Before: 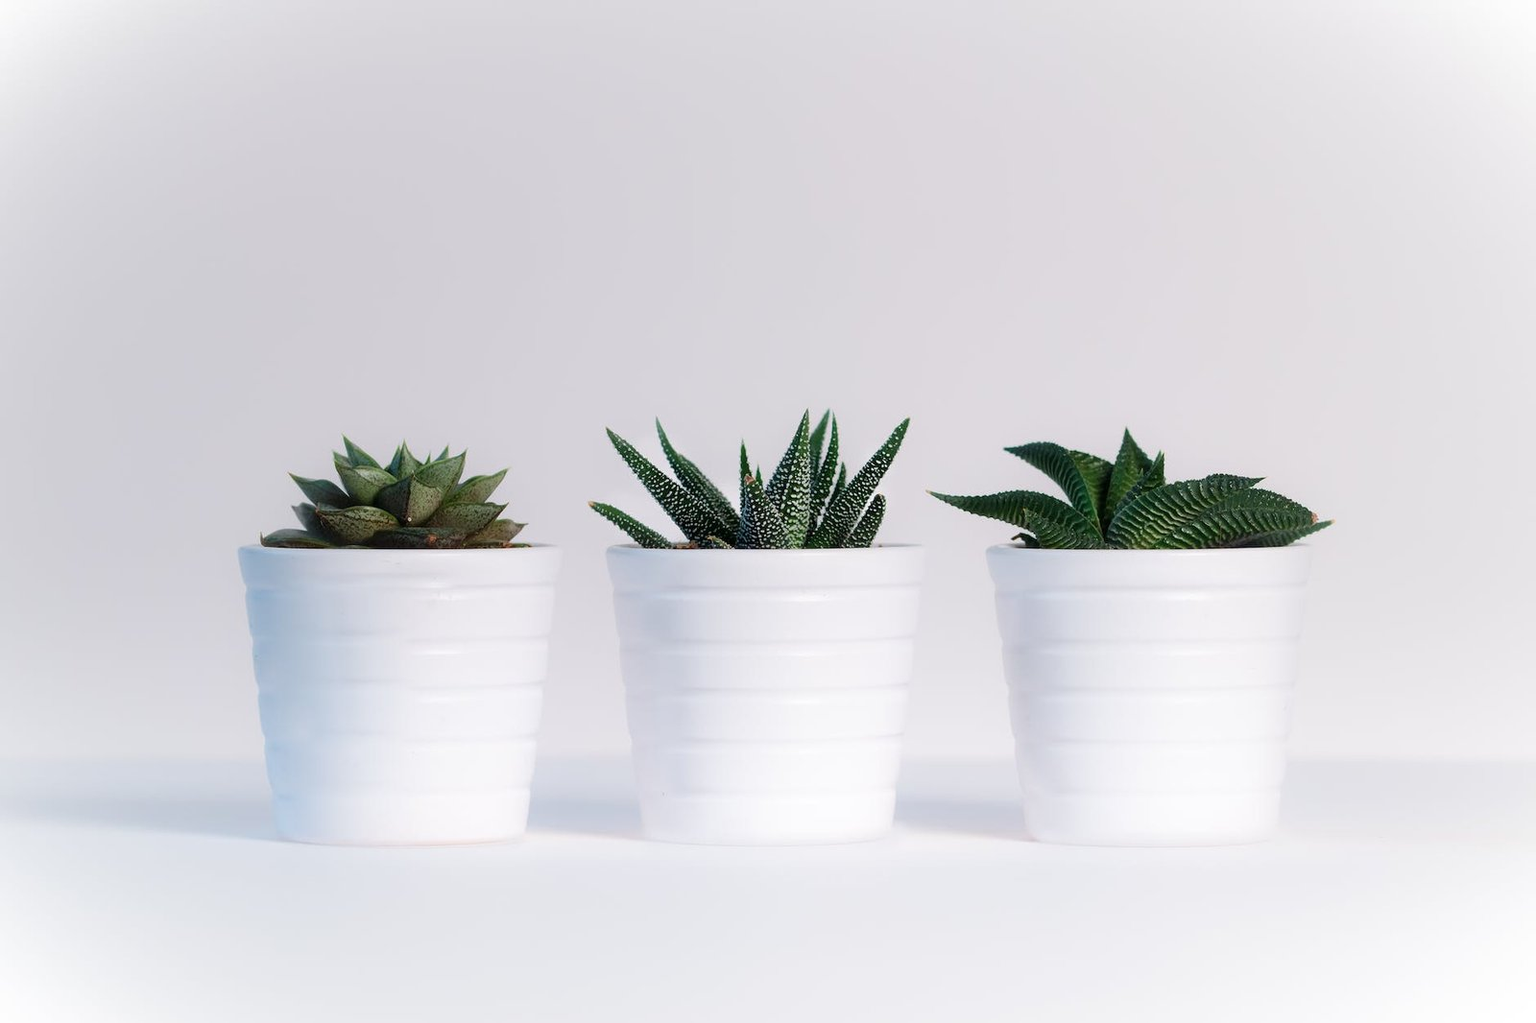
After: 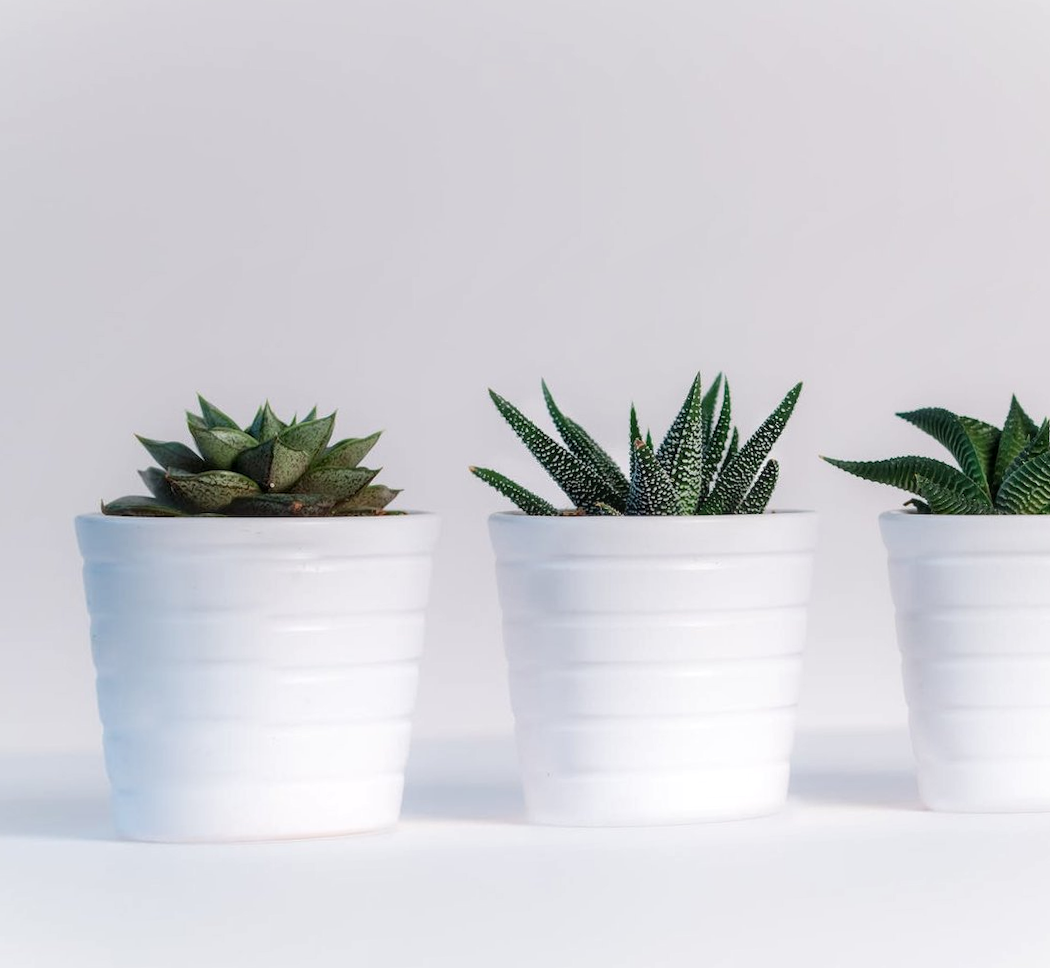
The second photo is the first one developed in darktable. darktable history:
rotate and perspective: rotation -0.013°, lens shift (vertical) -0.027, lens shift (horizontal) 0.178, crop left 0.016, crop right 0.989, crop top 0.082, crop bottom 0.918
local contrast: on, module defaults
crop and rotate: left 12.673%, right 20.66%
